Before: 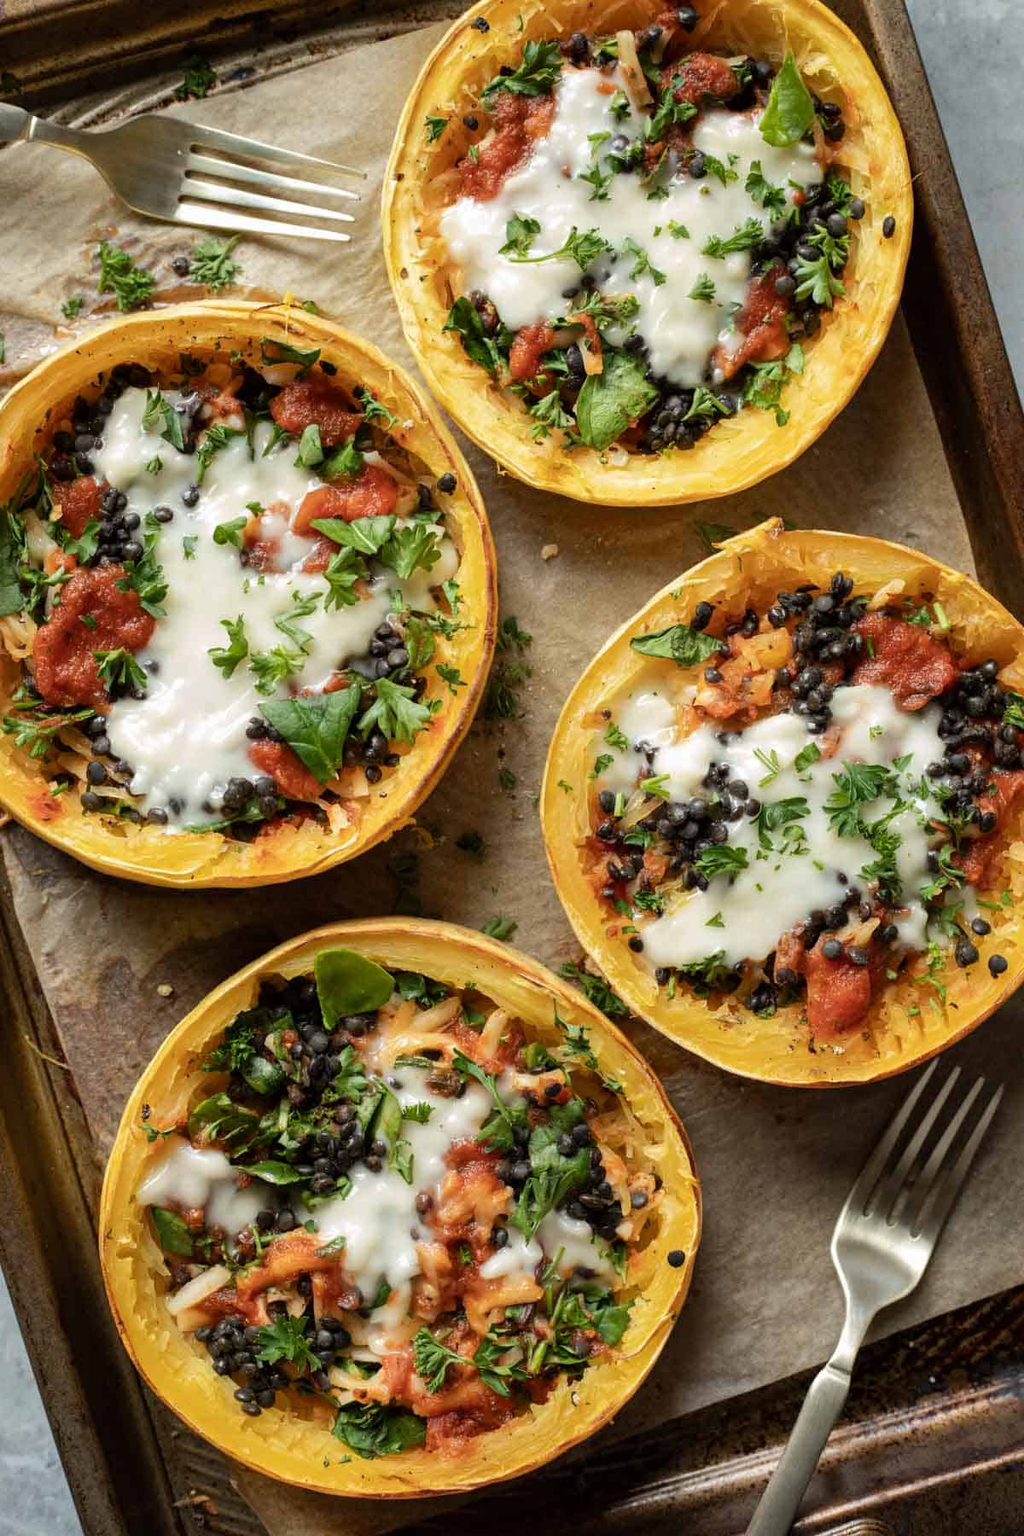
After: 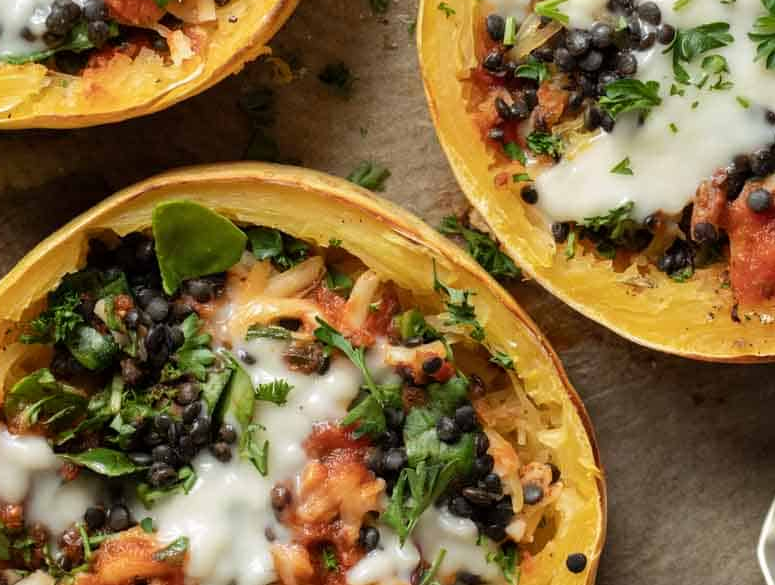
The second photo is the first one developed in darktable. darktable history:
crop: left 18.046%, top 50.667%, right 17.341%, bottom 16.826%
